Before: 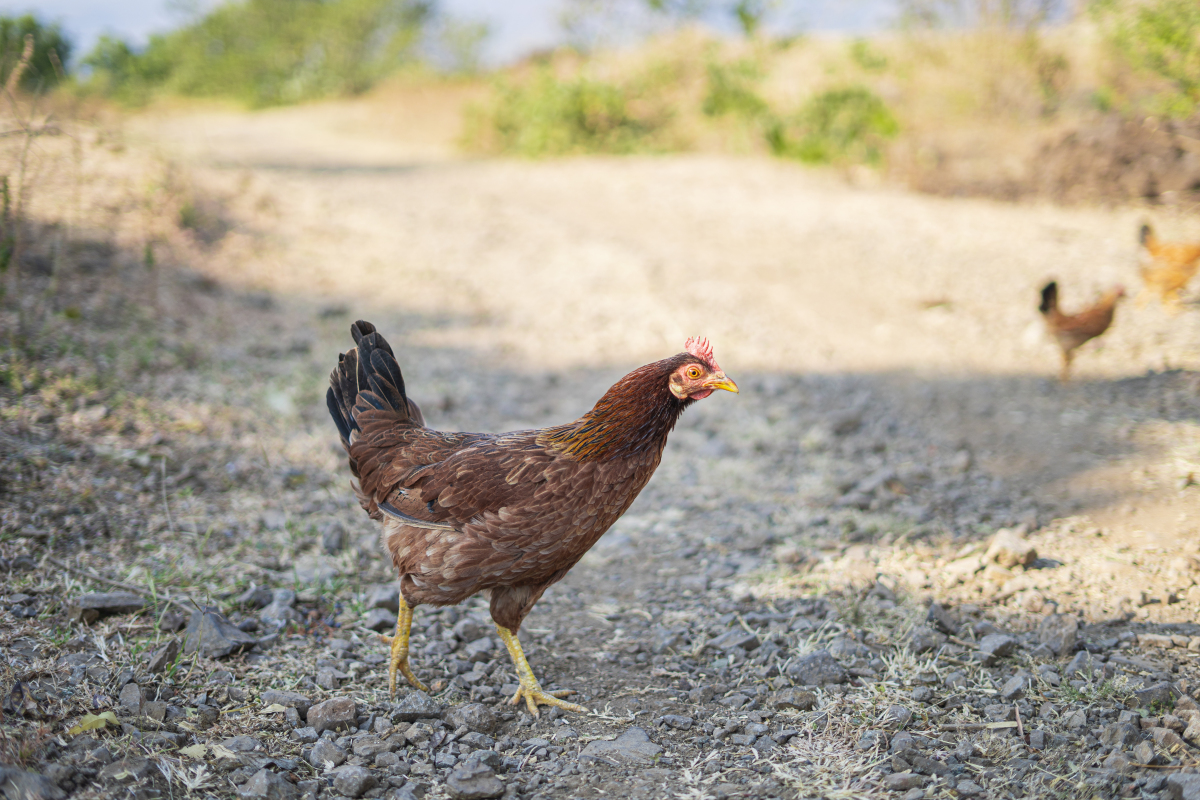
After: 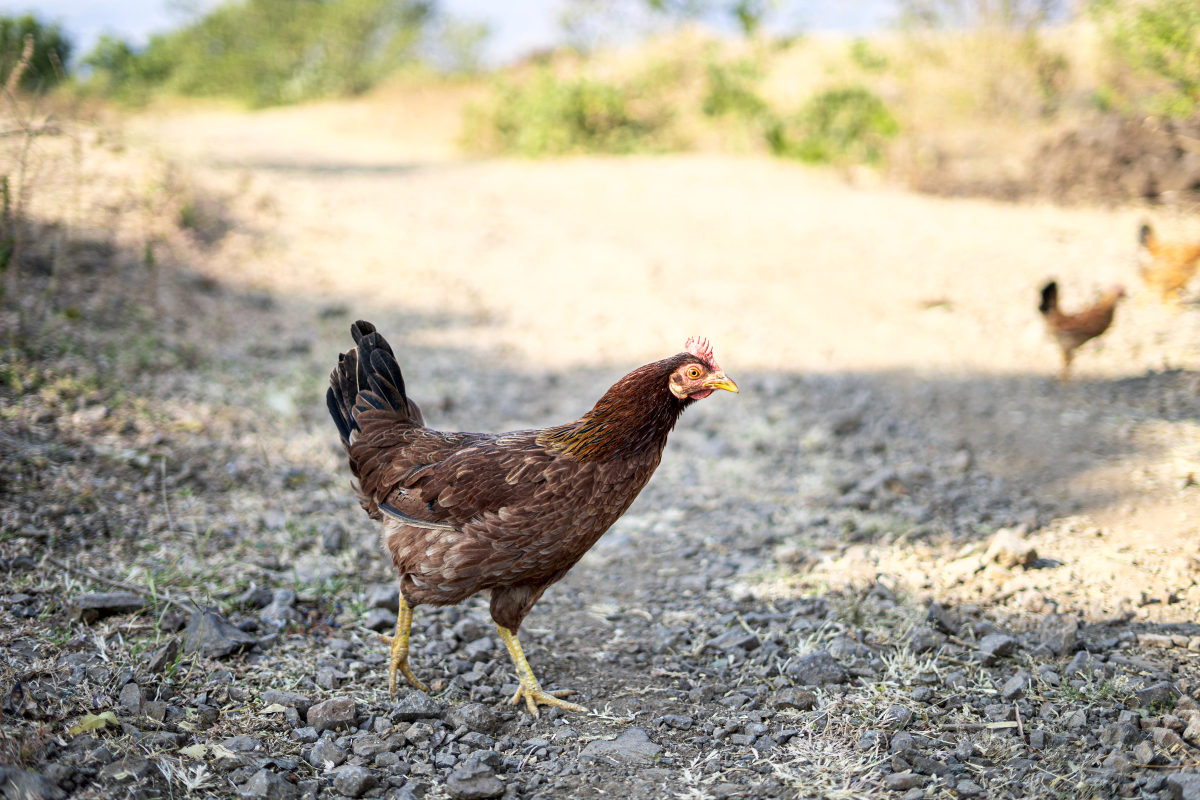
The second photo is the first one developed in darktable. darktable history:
tone curve: curves: ch0 [(0, 0) (0.003, 0) (0.011, 0.001) (0.025, 0.003) (0.044, 0.004) (0.069, 0.007) (0.1, 0.01) (0.136, 0.033) (0.177, 0.082) (0.224, 0.141) (0.277, 0.208) (0.335, 0.282) (0.399, 0.363) (0.468, 0.451) (0.543, 0.545) (0.623, 0.647) (0.709, 0.756) (0.801, 0.87) (0.898, 0.972) (1, 1)], color space Lab, independent channels, preserve colors none
